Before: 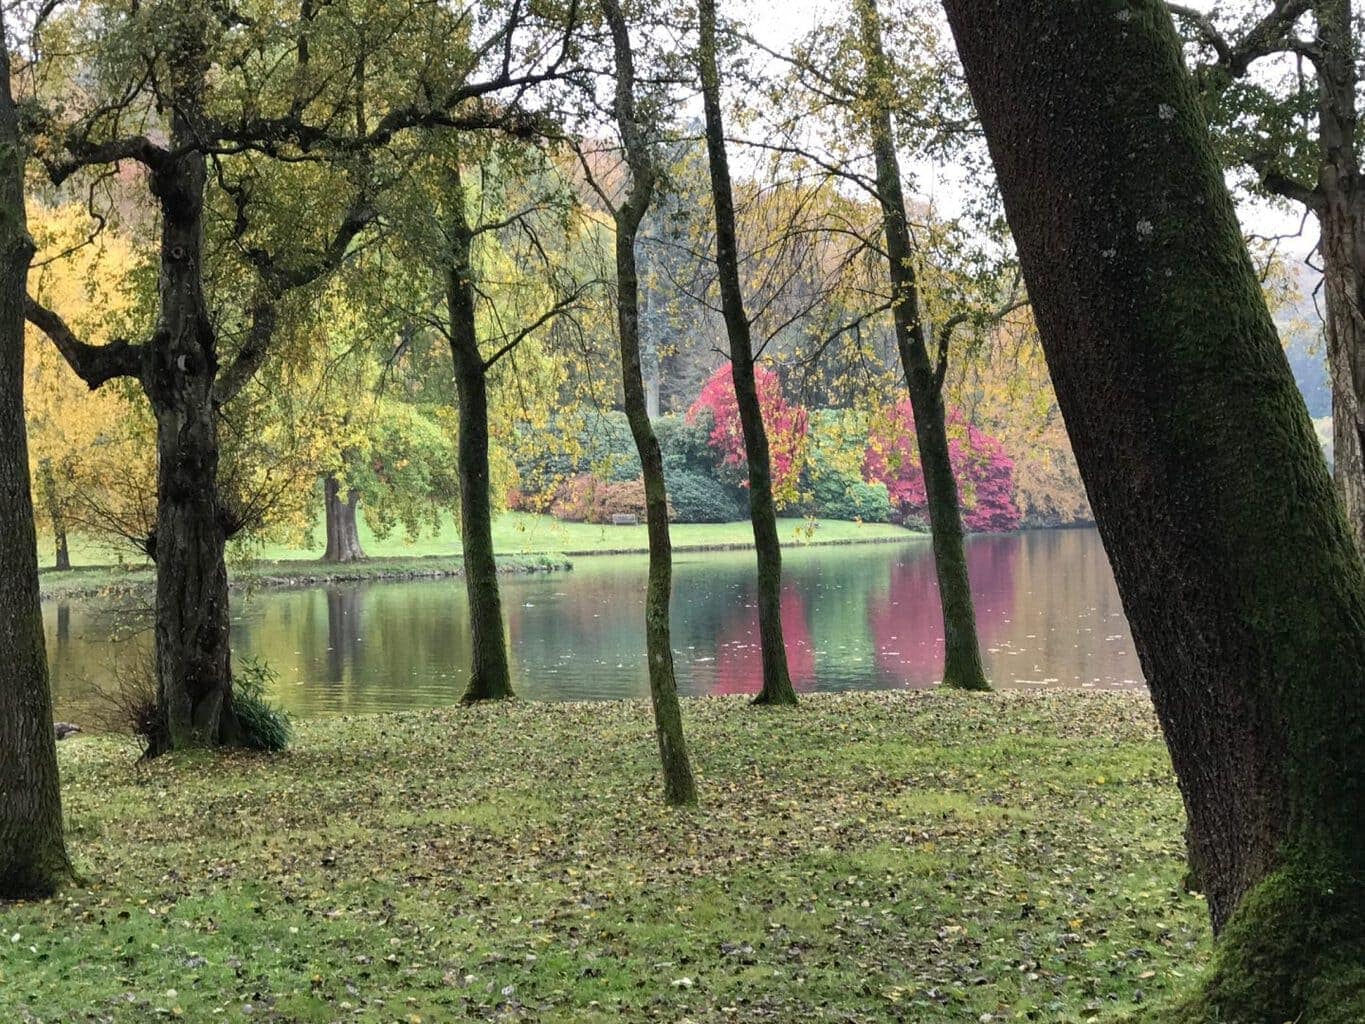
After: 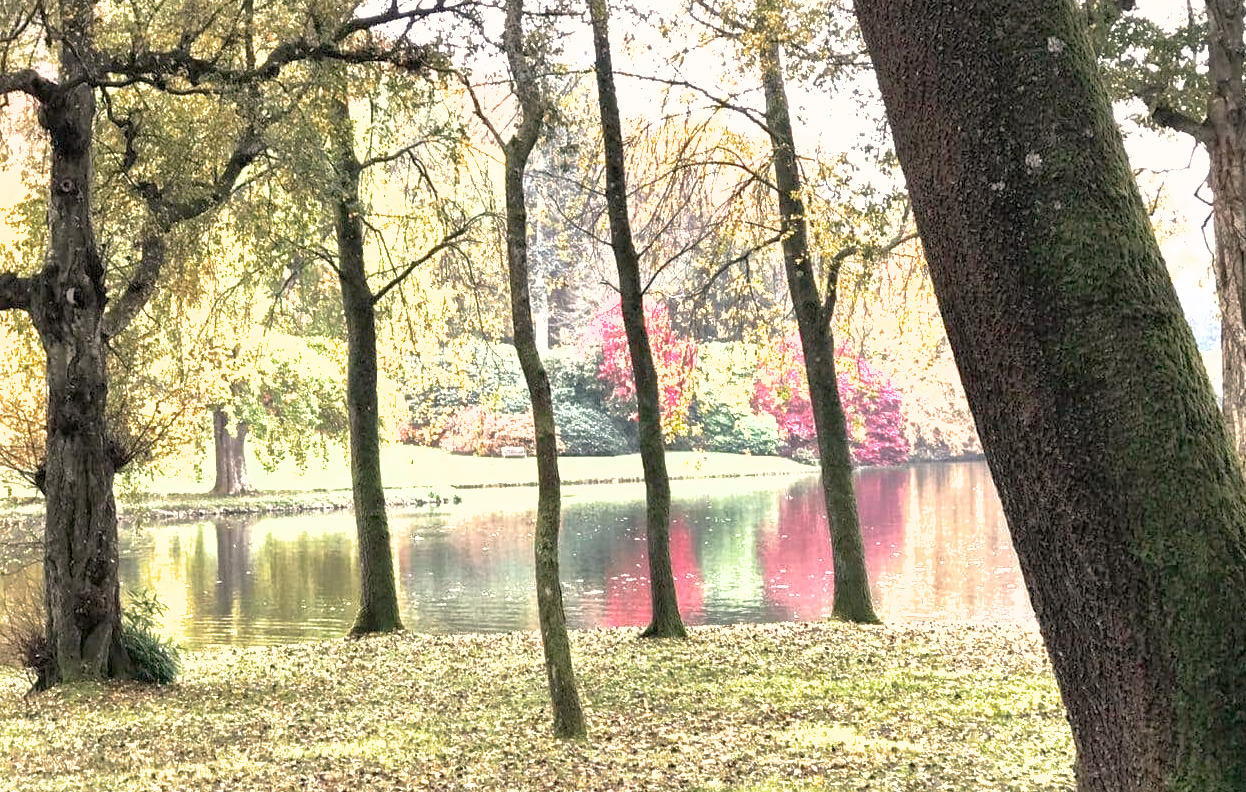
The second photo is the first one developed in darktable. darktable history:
shadows and highlights: on, module defaults
exposure: black level correction 0.001, exposure 1.3 EV, compensate highlight preservation false
white balance: red 1.127, blue 0.943
vibrance: vibrance 100%
tone equalizer: on, module defaults
contrast brightness saturation: contrast 0.1, saturation -0.36
crop: left 8.155%, top 6.611%, bottom 15.385%
levels: levels [0, 0.476, 0.951]
